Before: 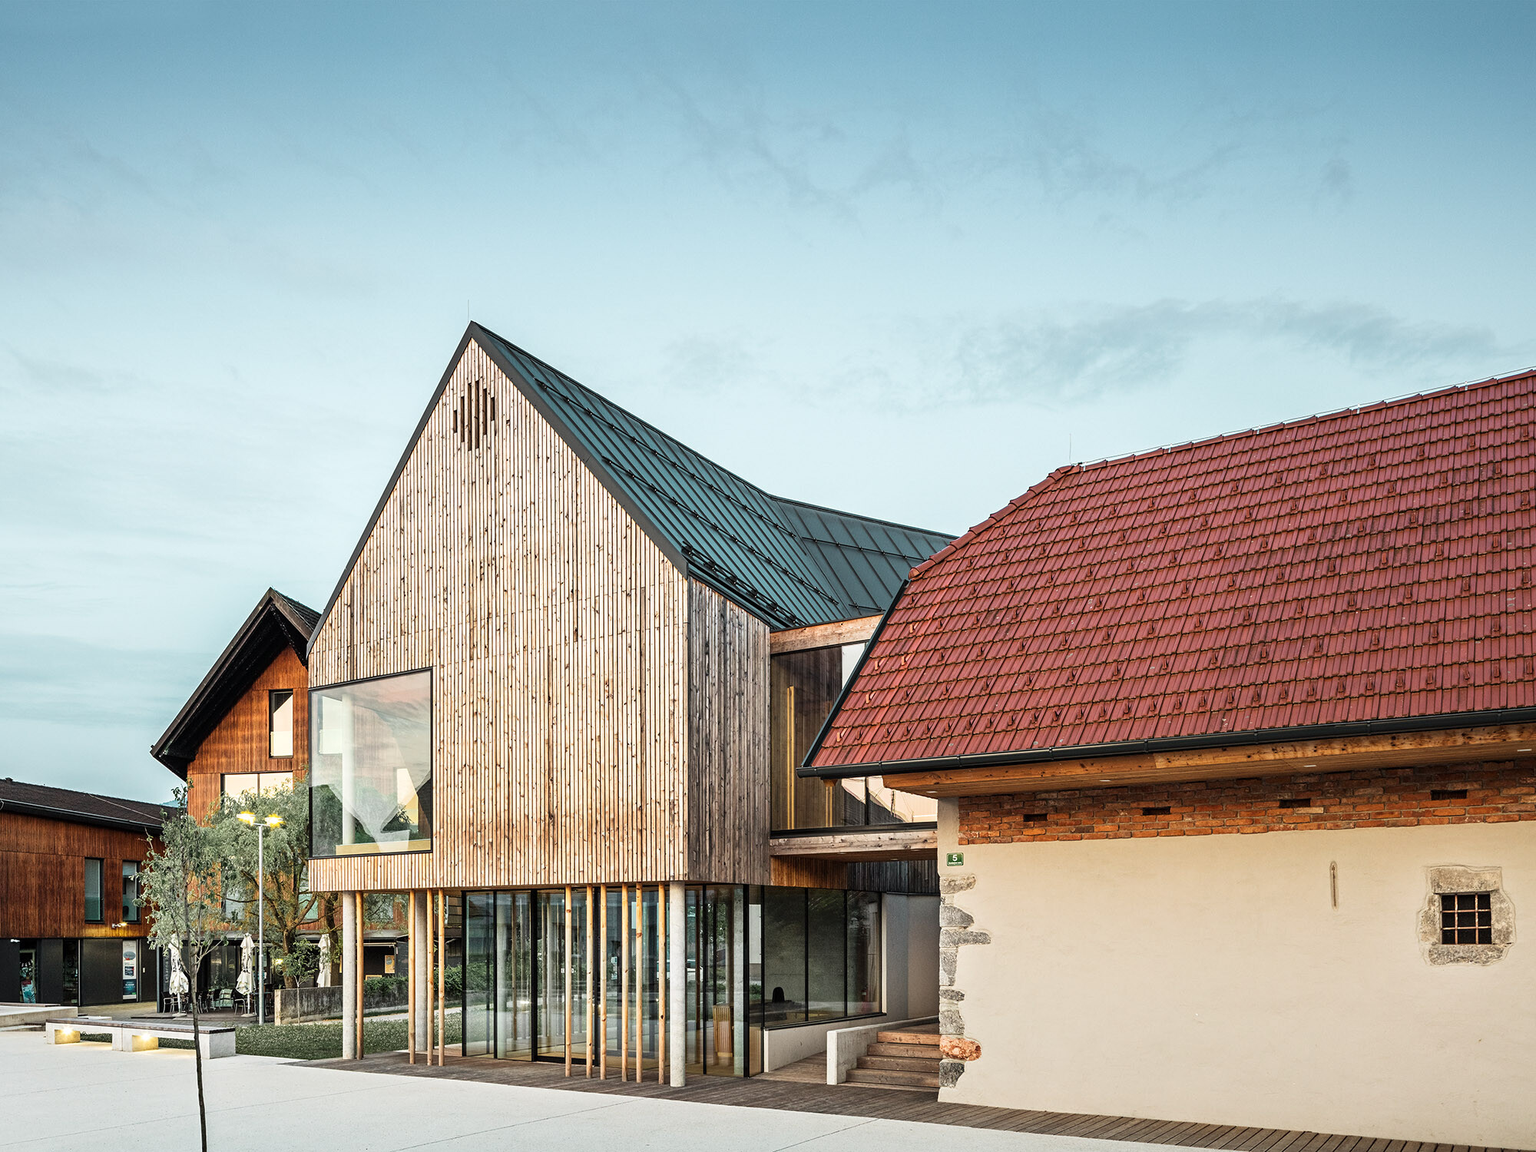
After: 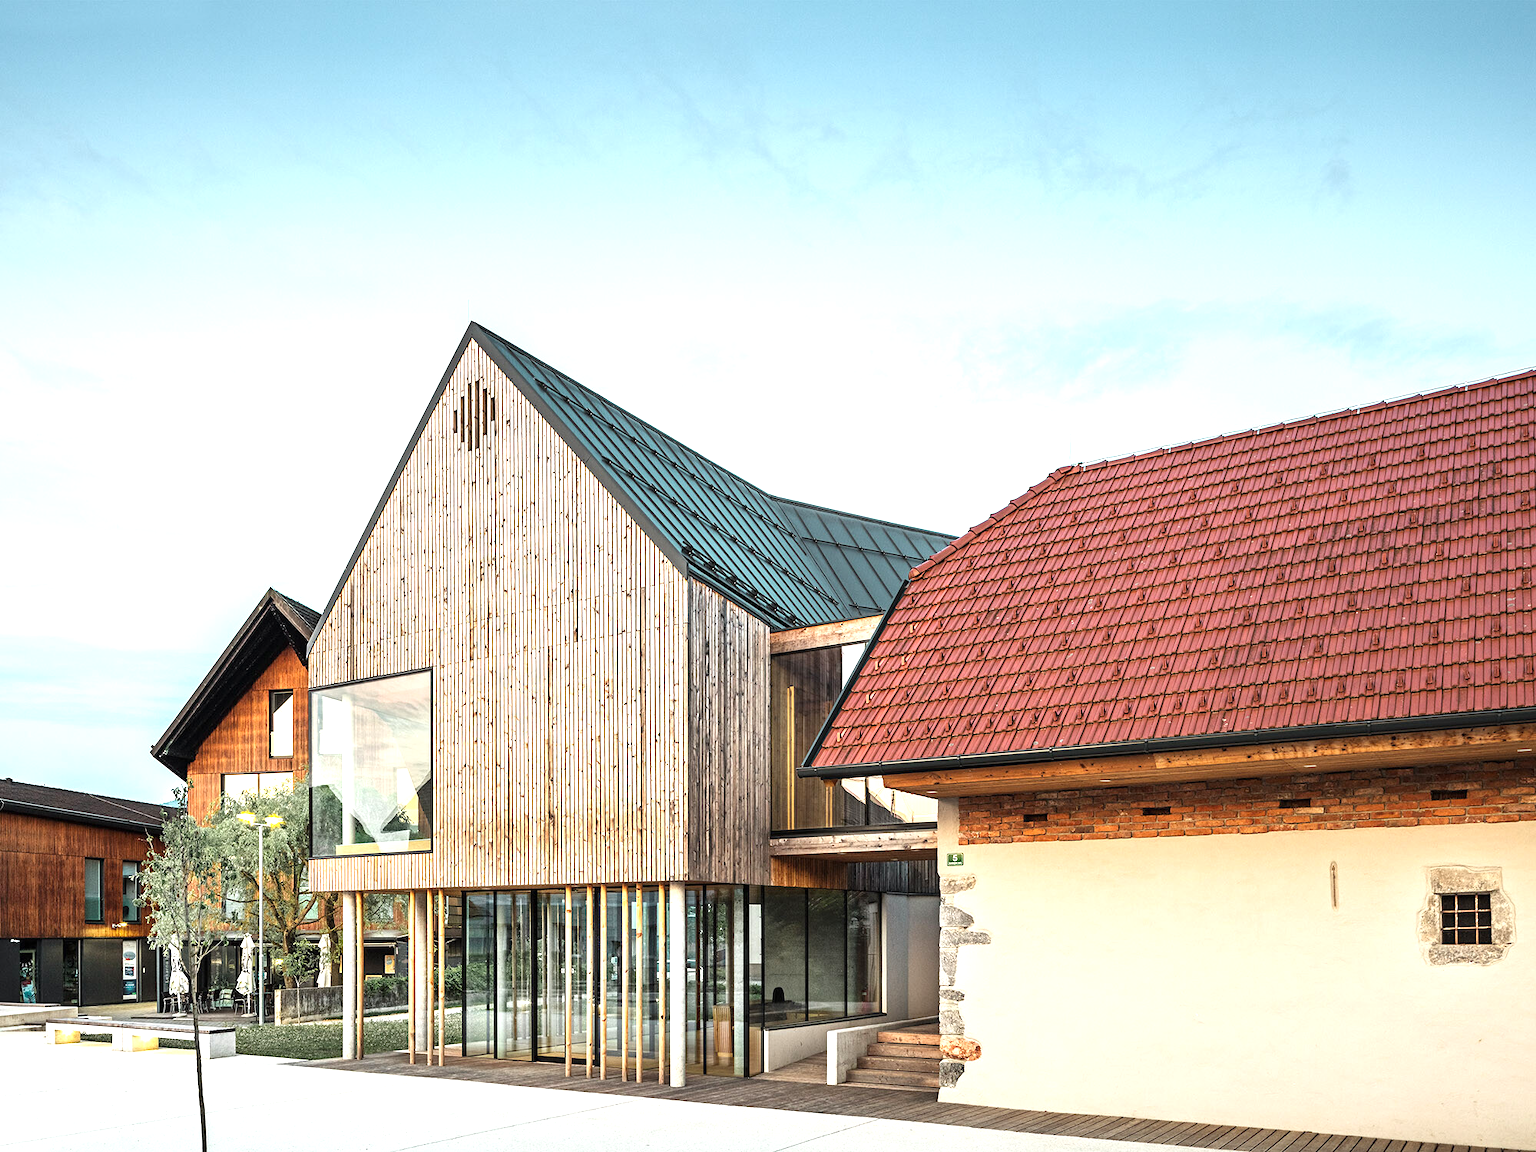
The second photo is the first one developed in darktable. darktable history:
exposure: black level correction 0, exposure 0.687 EV, compensate highlight preservation false
